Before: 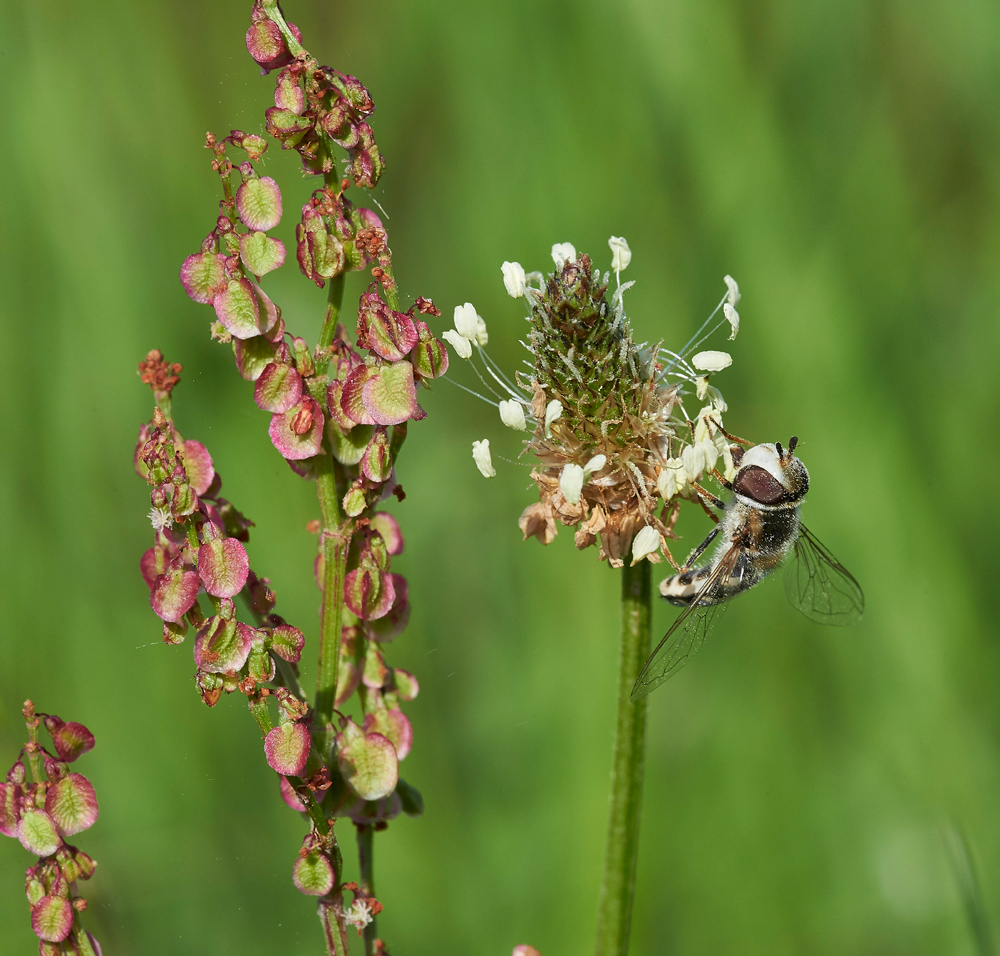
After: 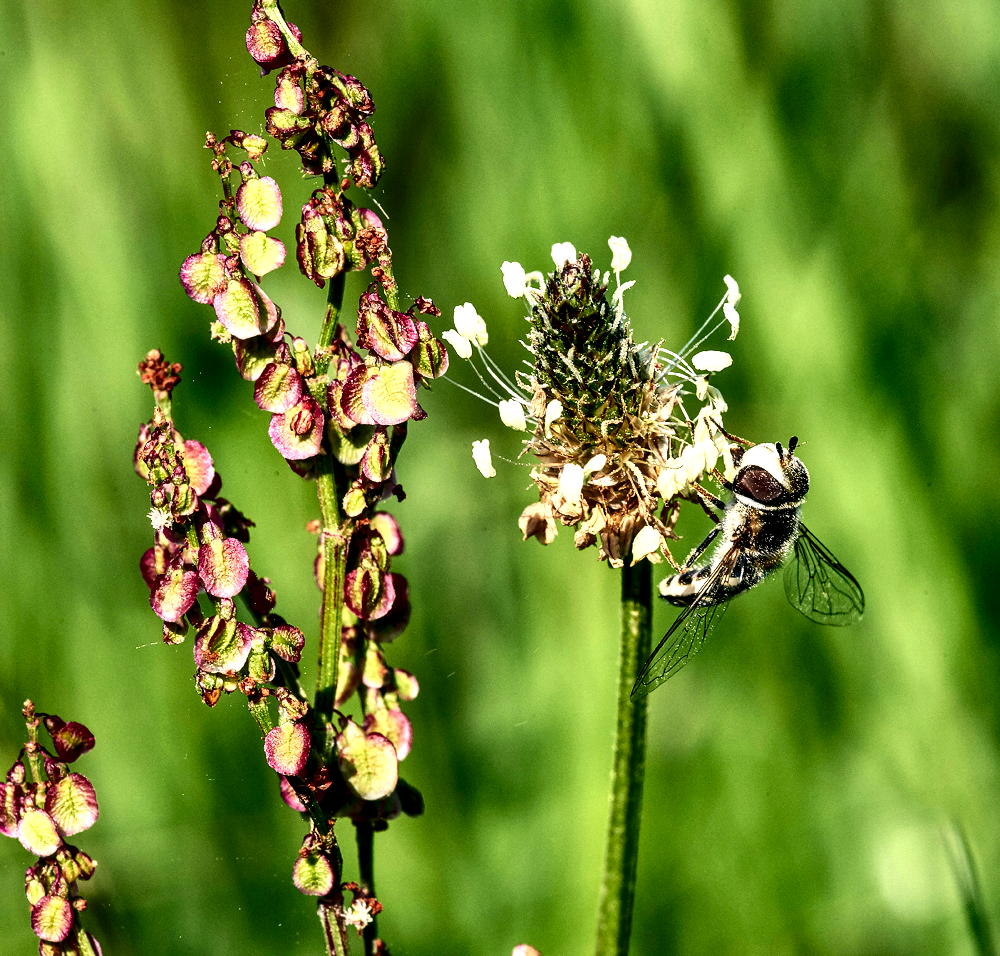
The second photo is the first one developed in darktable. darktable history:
contrast brightness saturation: contrast 0.407, brightness 0.046, saturation 0.247
color correction: highlights a* 5.41, highlights b* 5.34, shadows a* -4.1, shadows b* -5.29
local contrast: highlights 80%, shadows 57%, detail 175%, midtone range 0.608
